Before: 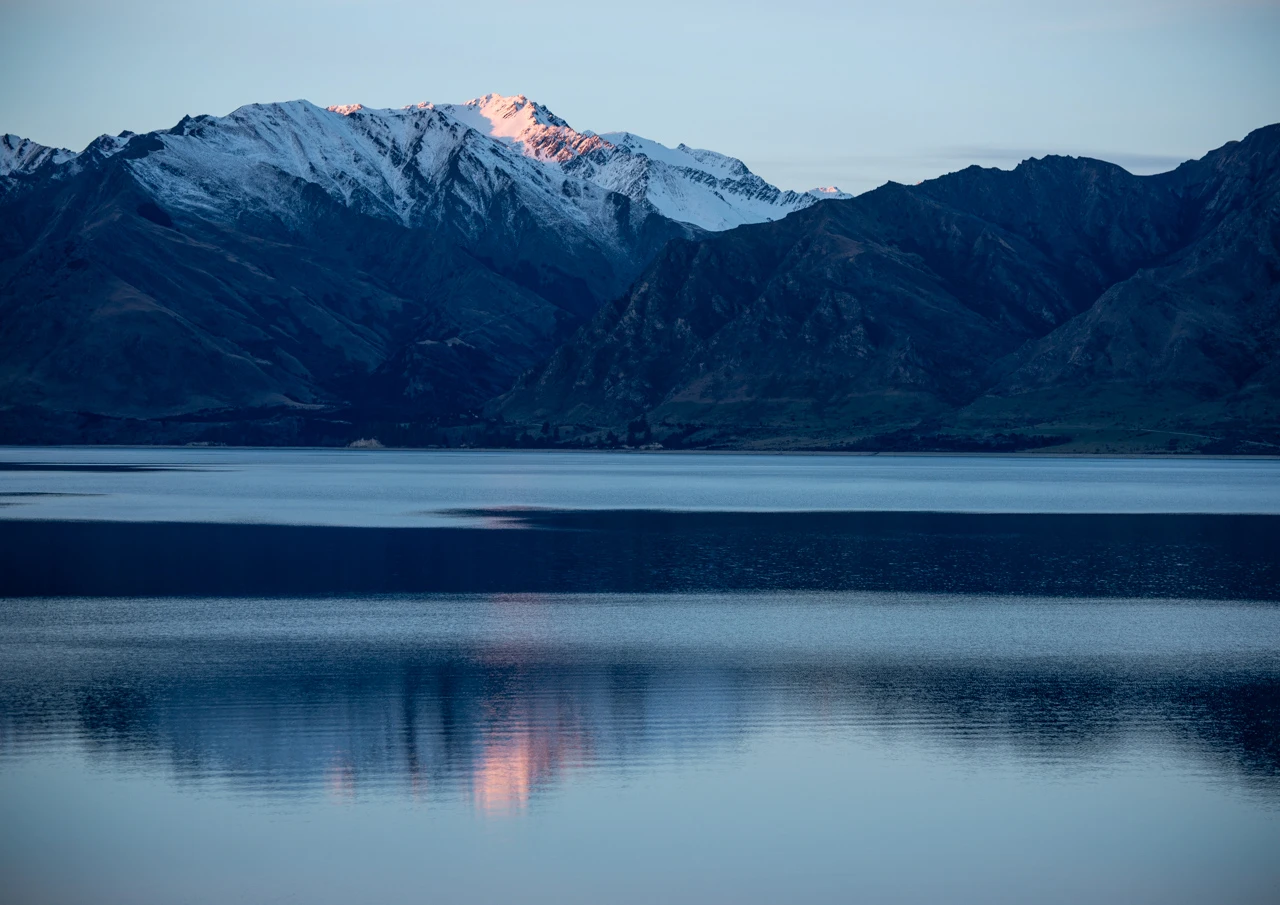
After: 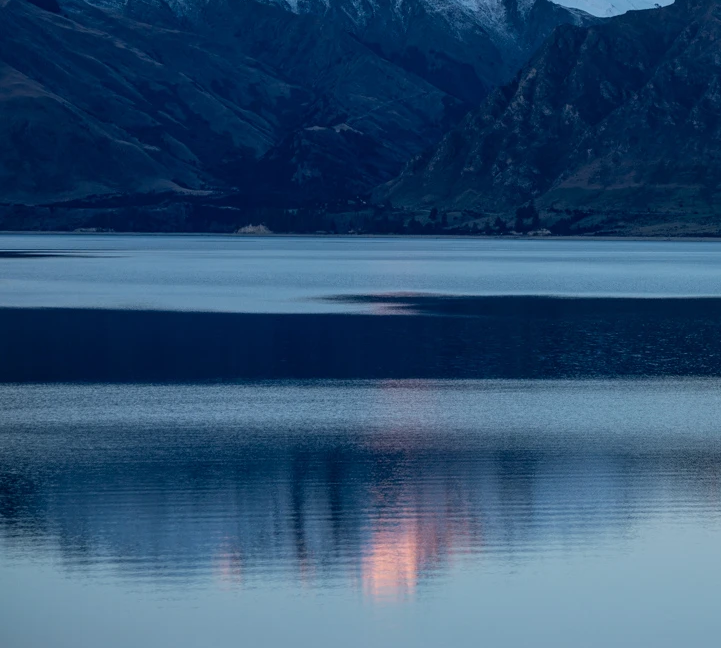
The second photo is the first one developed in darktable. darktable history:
crop: left 8.776%, top 23.667%, right 34.833%, bottom 4.711%
